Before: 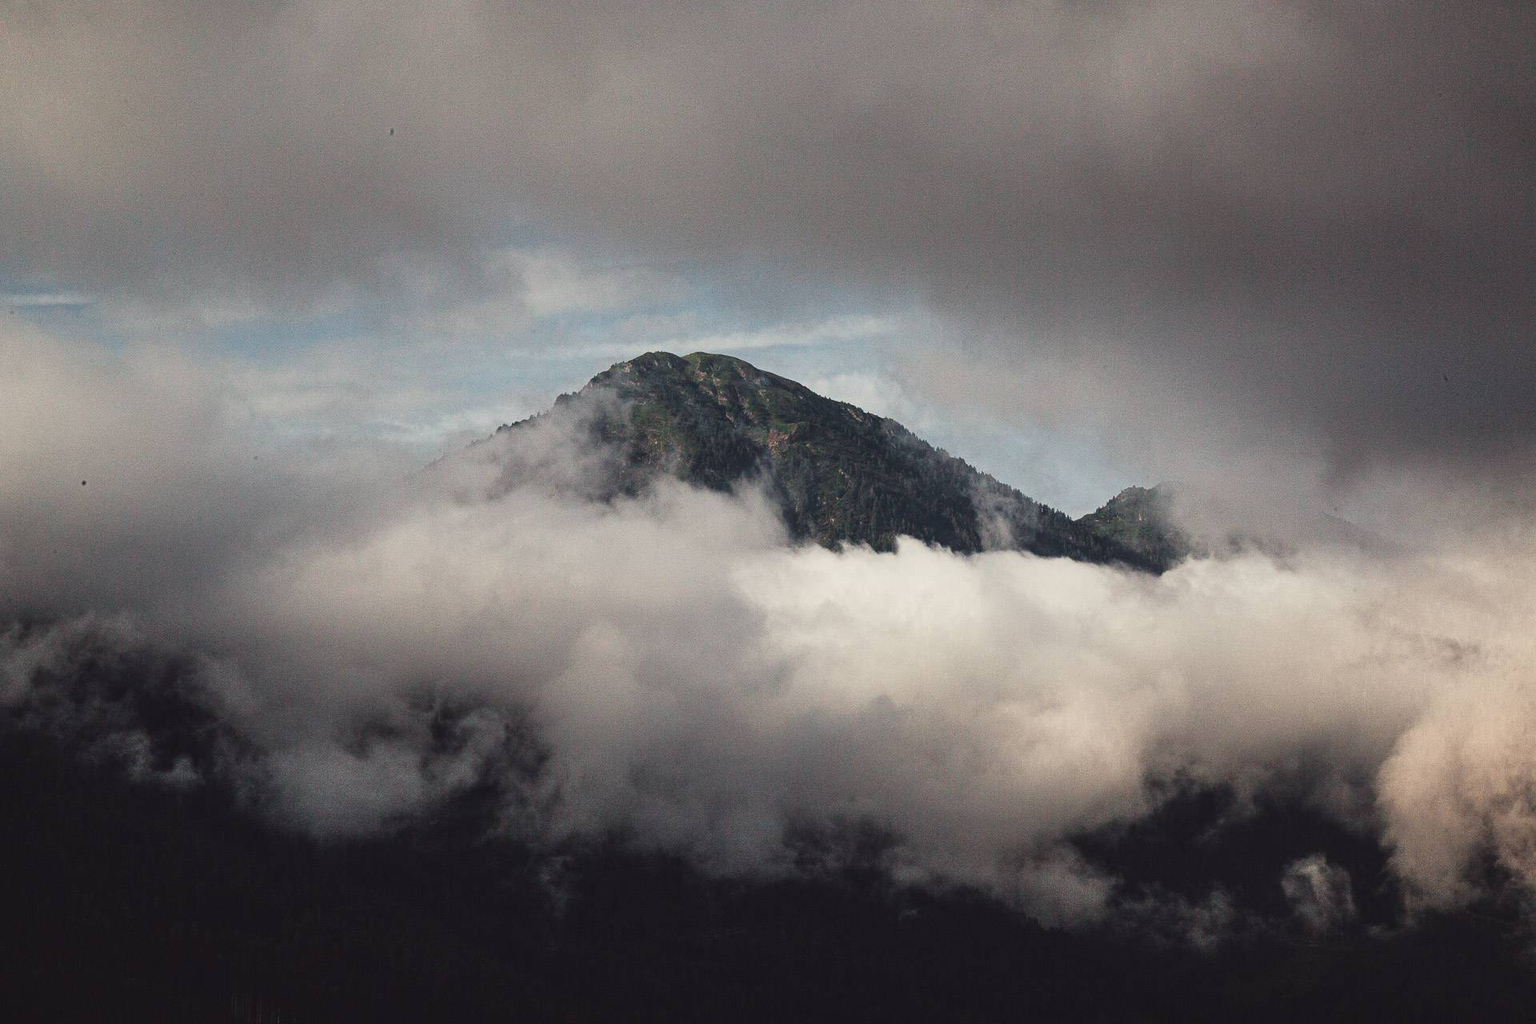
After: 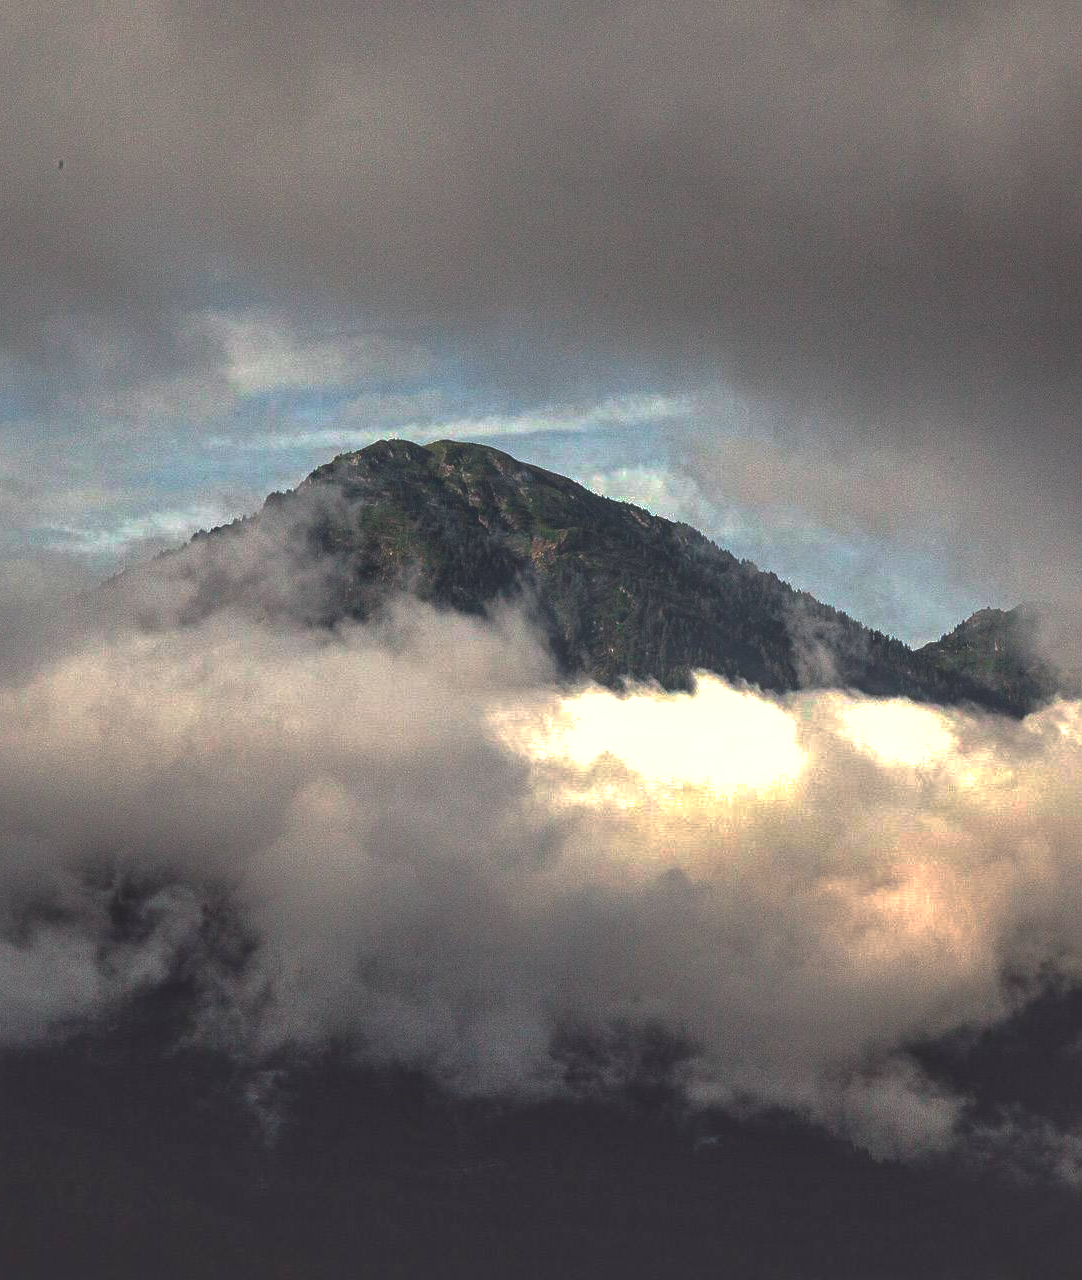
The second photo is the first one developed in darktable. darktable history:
crop and rotate: left 22.374%, right 21.238%
color balance rgb: shadows lift › luminance -20.228%, global offset › luminance 1.984%, perceptual saturation grading › global saturation 31.261%
tone equalizer: on, module defaults
shadows and highlights: on, module defaults
exposure: exposure 0.602 EV, compensate highlight preservation false
local contrast: detail 130%
base curve: curves: ch0 [(0, 0) (0.841, 0.609) (1, 1)], preserve colors none
